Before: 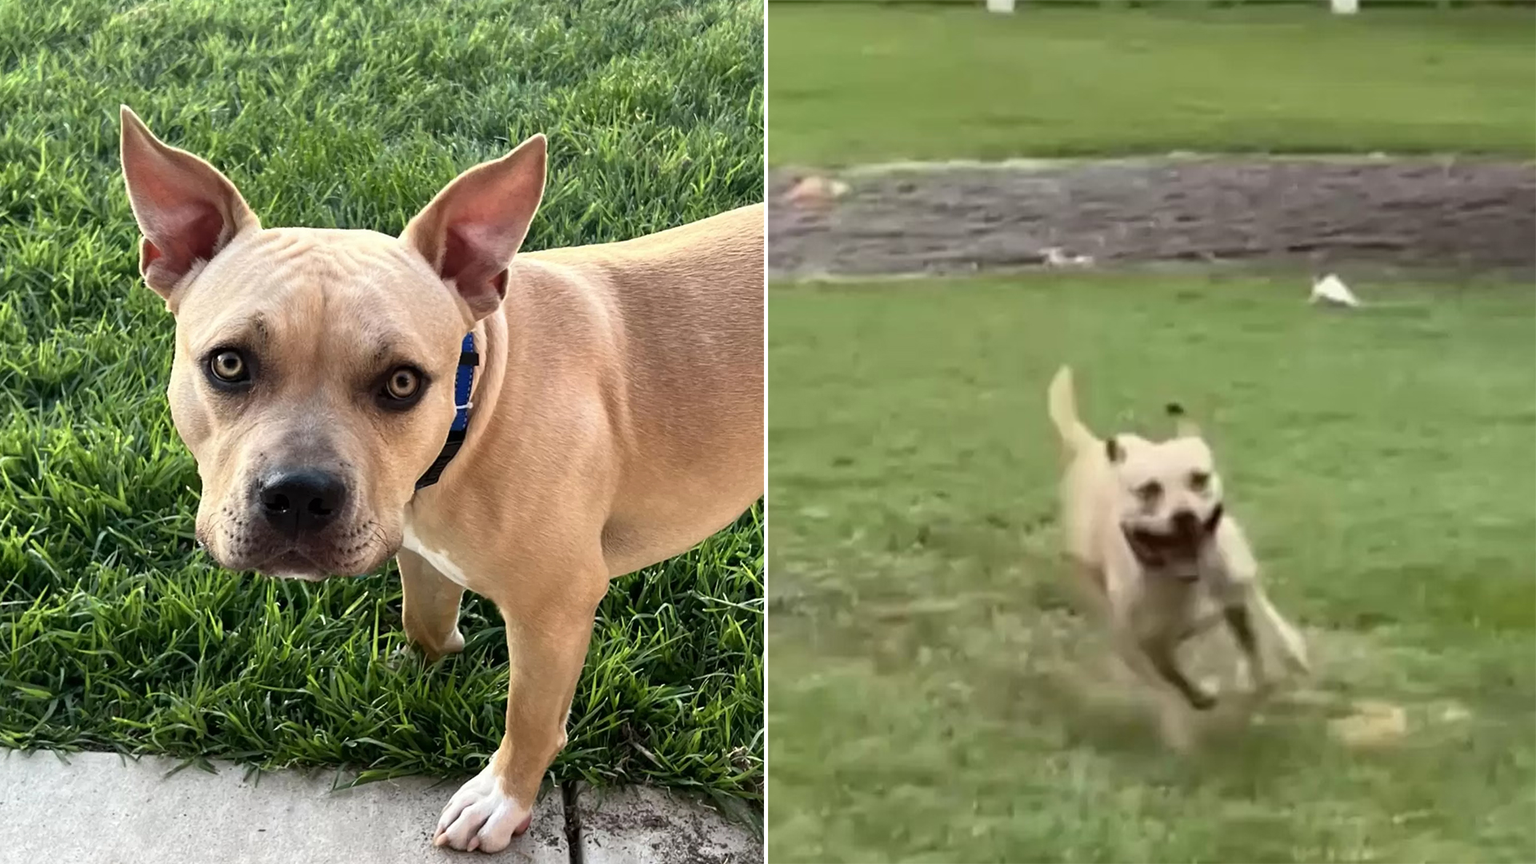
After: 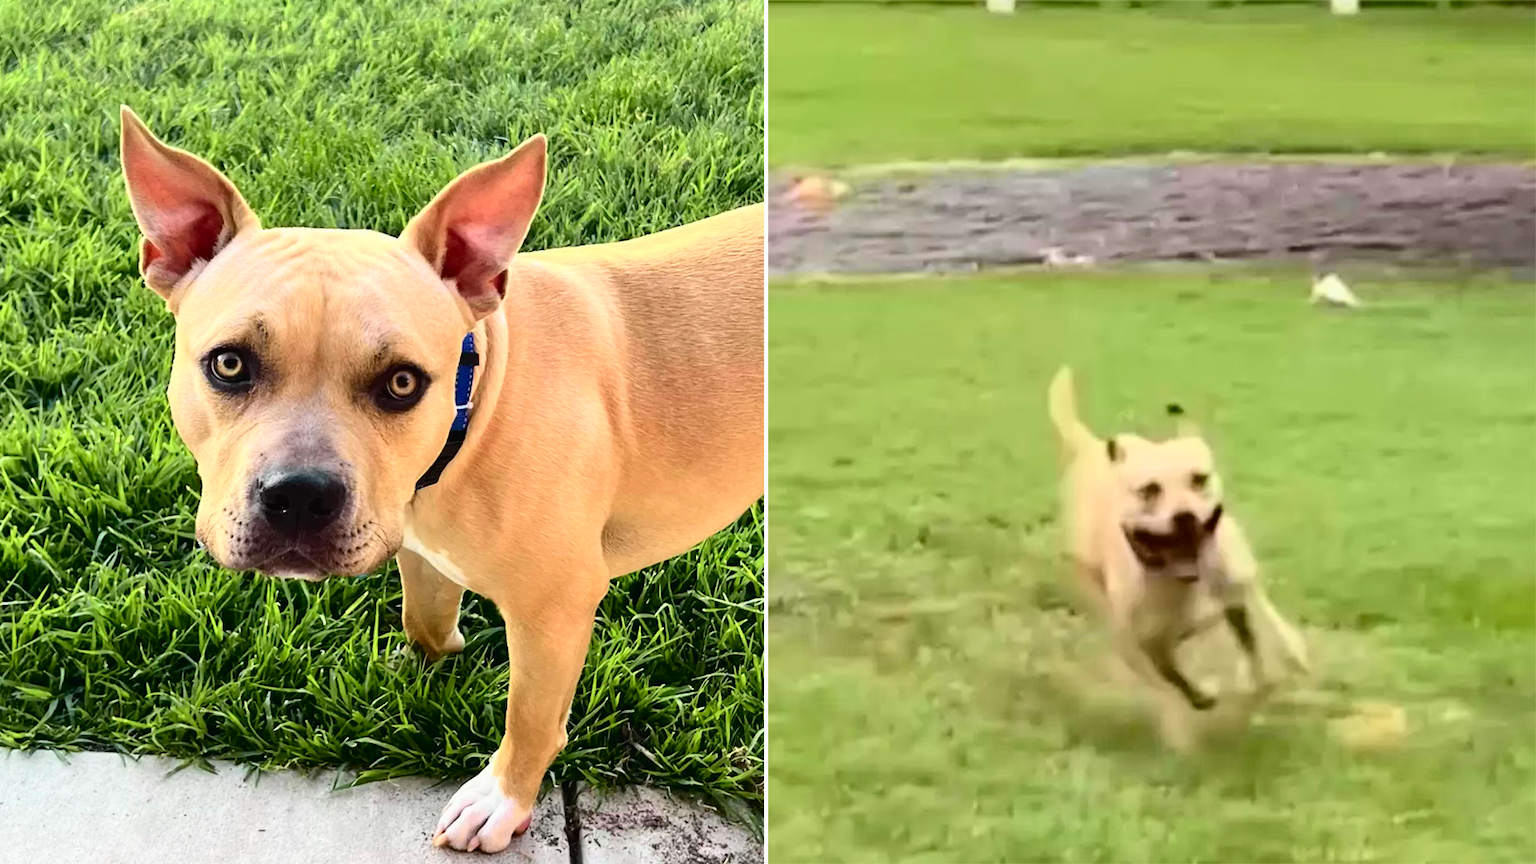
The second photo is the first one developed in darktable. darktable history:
tone curve: curves: ch0 [(0, 0.014) (0.12, 0.096) (0.386, 0.49) (0.54, 0.684) (0.751, 0.855) (0.89, 0.943) (0.998, 0.989)]; ch1 [(0, 0) (0.133, 0.099) (0.437, 0.41) (0.5, 0.5) (0.517, 0.536) (0.548, 0.575) (0.582, 0.639) (0.627, 0.692) (0.836, 0.868) (1, 1)]; ch2 [(0, 0) (0.374, 0.341) (0.456, 0.443) (0.478, 0.49) (0.501, 0.5) (0.528, 0.538) (0.55, 0.6) (0.572, 0.633) (0.702, 0.775) (1, 1)], color space Lab, independent channels, preserve colors none
